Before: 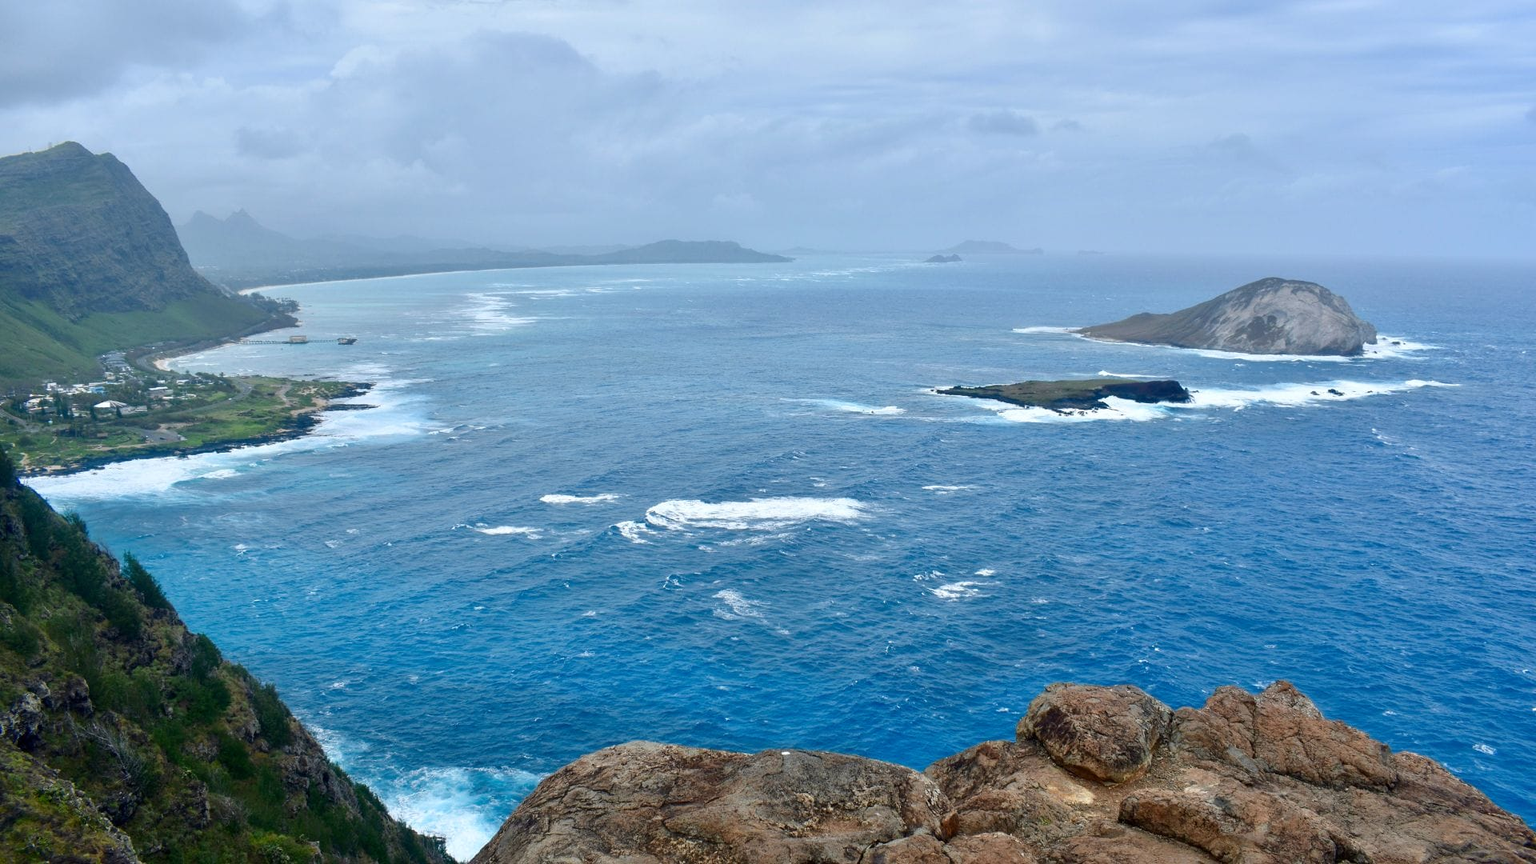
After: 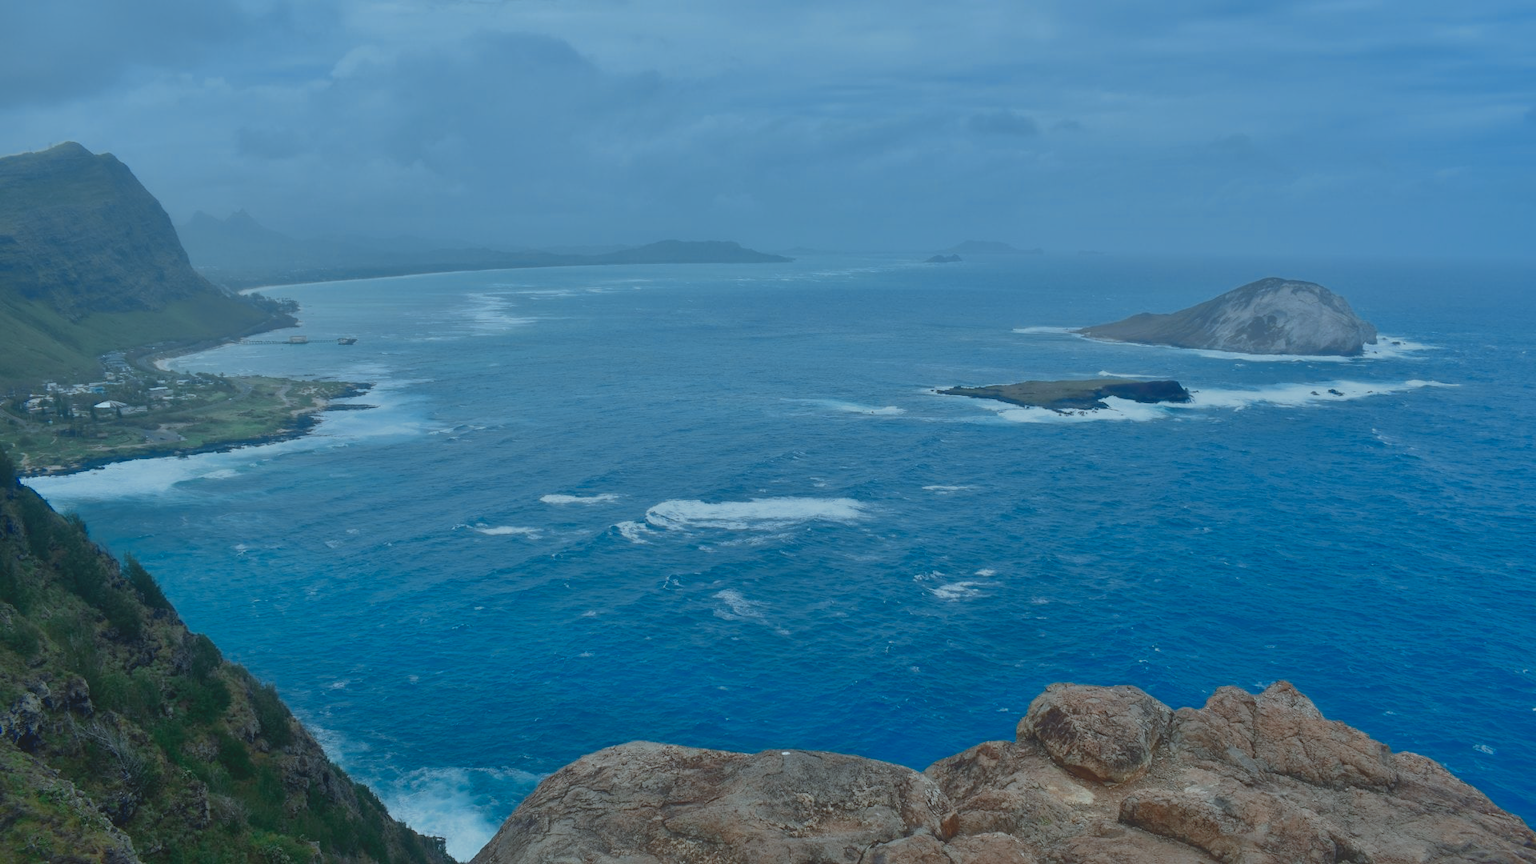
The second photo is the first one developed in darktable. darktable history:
color correction: highlights a* -11.74, highlights b* -15.72
color zones: curves: ch0 [(0, 0.5) (0.125, 0.4) (0.25, 0.5) (0.375, 0.4) (0.5, 0.4) (0.625, 0.35) (0.75, 0.35) (0.875, 0.5)]; ch1 [(0, 0.35) (0.125, 0.45) (0.25, 0.35) (0.375, 0.35) (0.5, 0.35) (0.625, 0.35) (0.75, 0.45) (0.875, 0.35)]; ch2 [(0, 0.6) (0.125, 0.5) (0.25, 0.5) (0.375, 0.6) (0.5, 0.6) (0.625, 0.5) (0.75, 0.5) (0.875, 0.5)]
contrast equalizer: octaves 7, y [[0.6 ×6], [0.55 ×6], [0 ×6], [0 ×6], [0 ×6]], mix -0.993
shadows and highlights: on, module defaults
